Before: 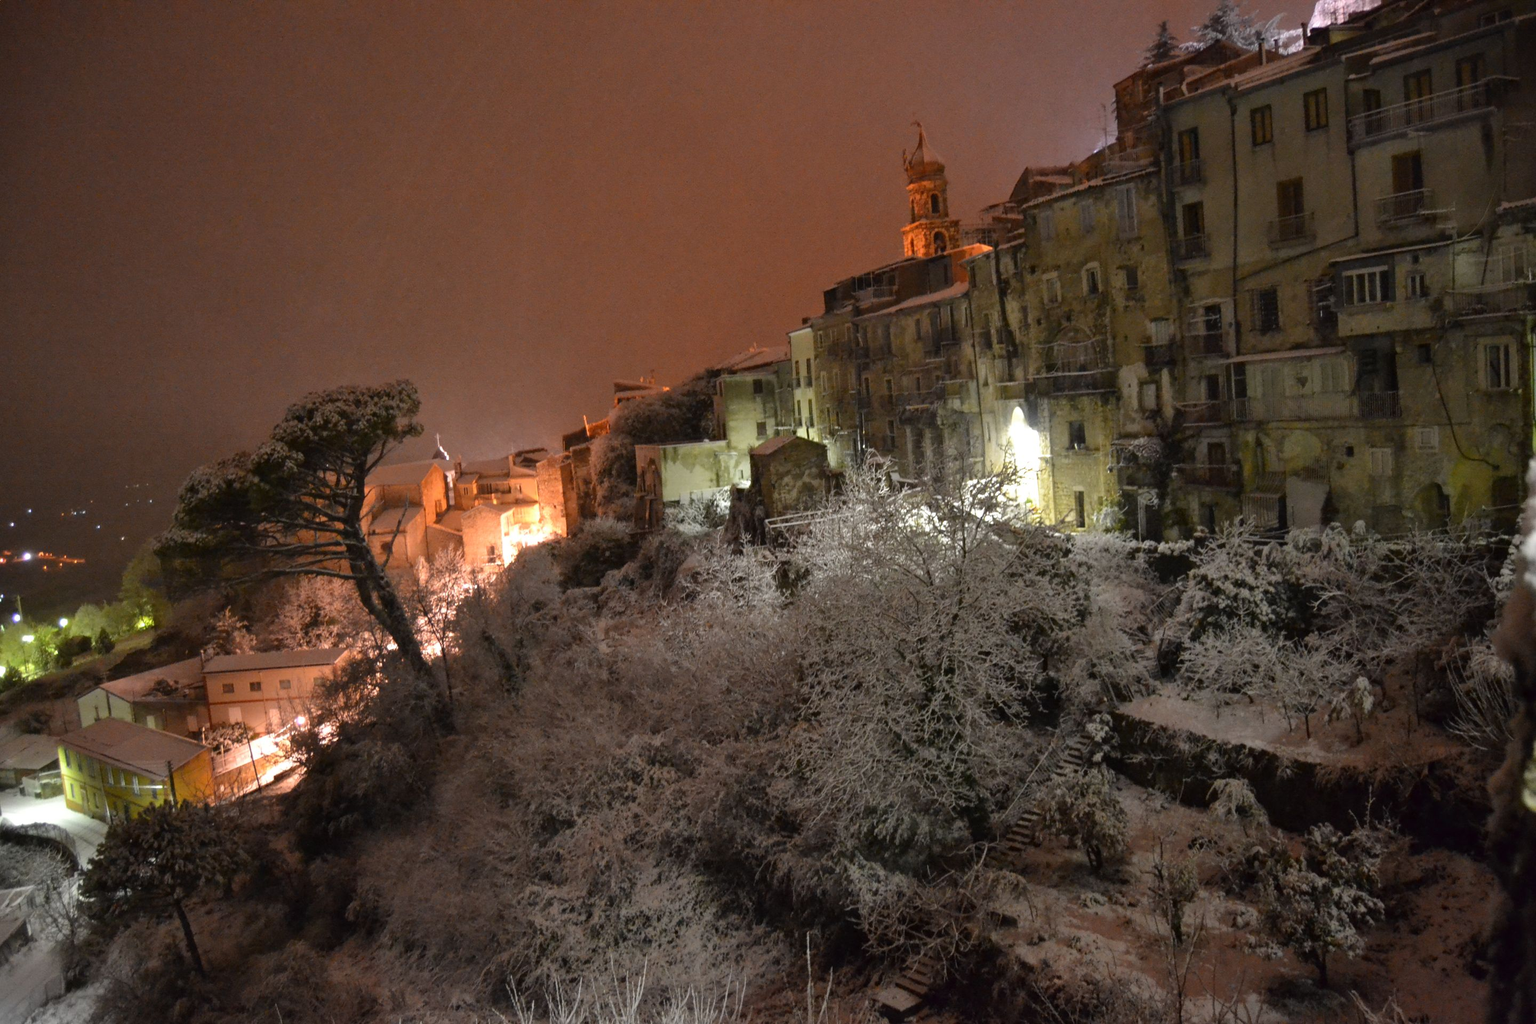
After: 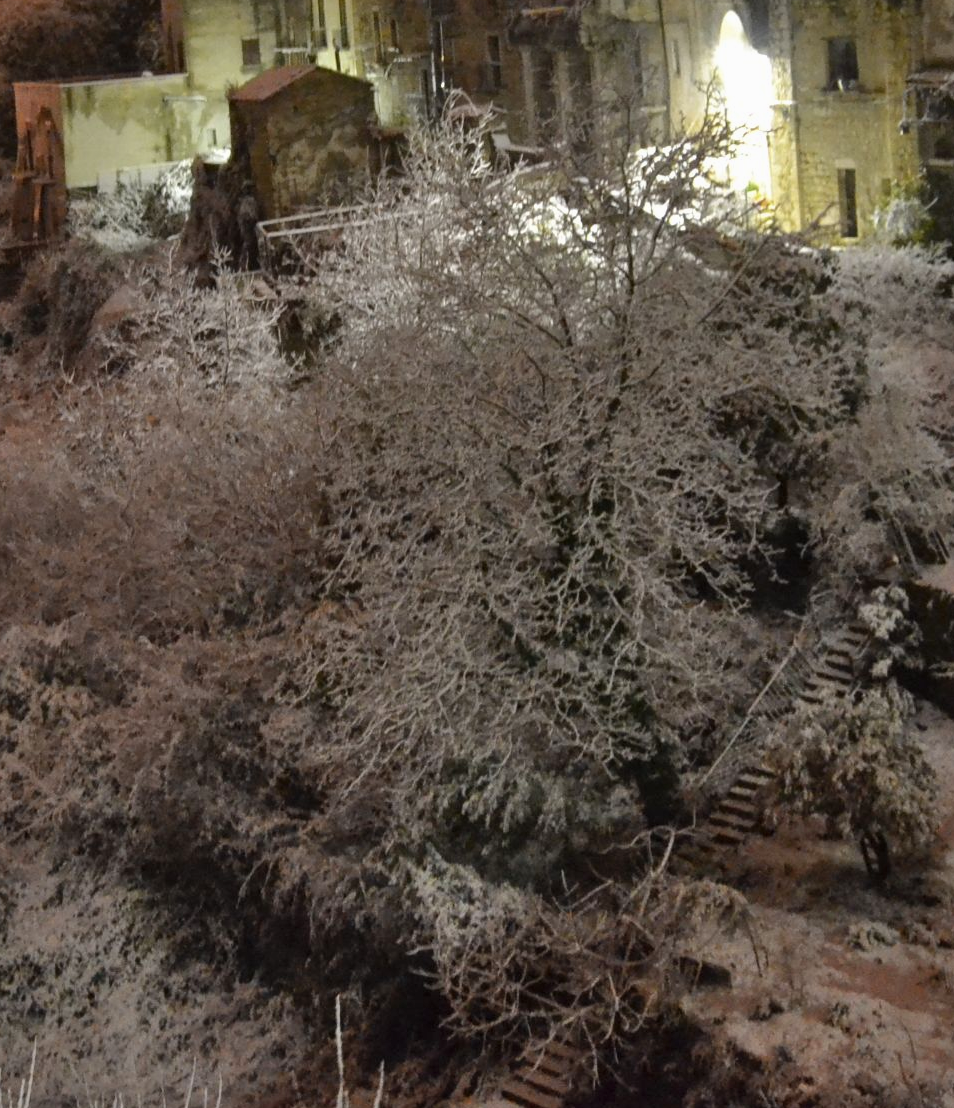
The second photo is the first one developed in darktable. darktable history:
tone equalizer: -7 EV 0.18 EV, -6 EV 0.12 EV, -5 EV 0.08 EV, -4 EV 0.04 EV, -2 EV -0.02 EV, -1 EV -0.04 EV, +0 EV -0.06 EV, luminance estimator HSV value / RGB max
crop: left 40.878%, top 39.176%, right 25.993%, bottom 3.081%
shadows and highlights: radius 108.52, shadows 44.07, highlights -67.8, low approximation 0.01, soften with gaussian
